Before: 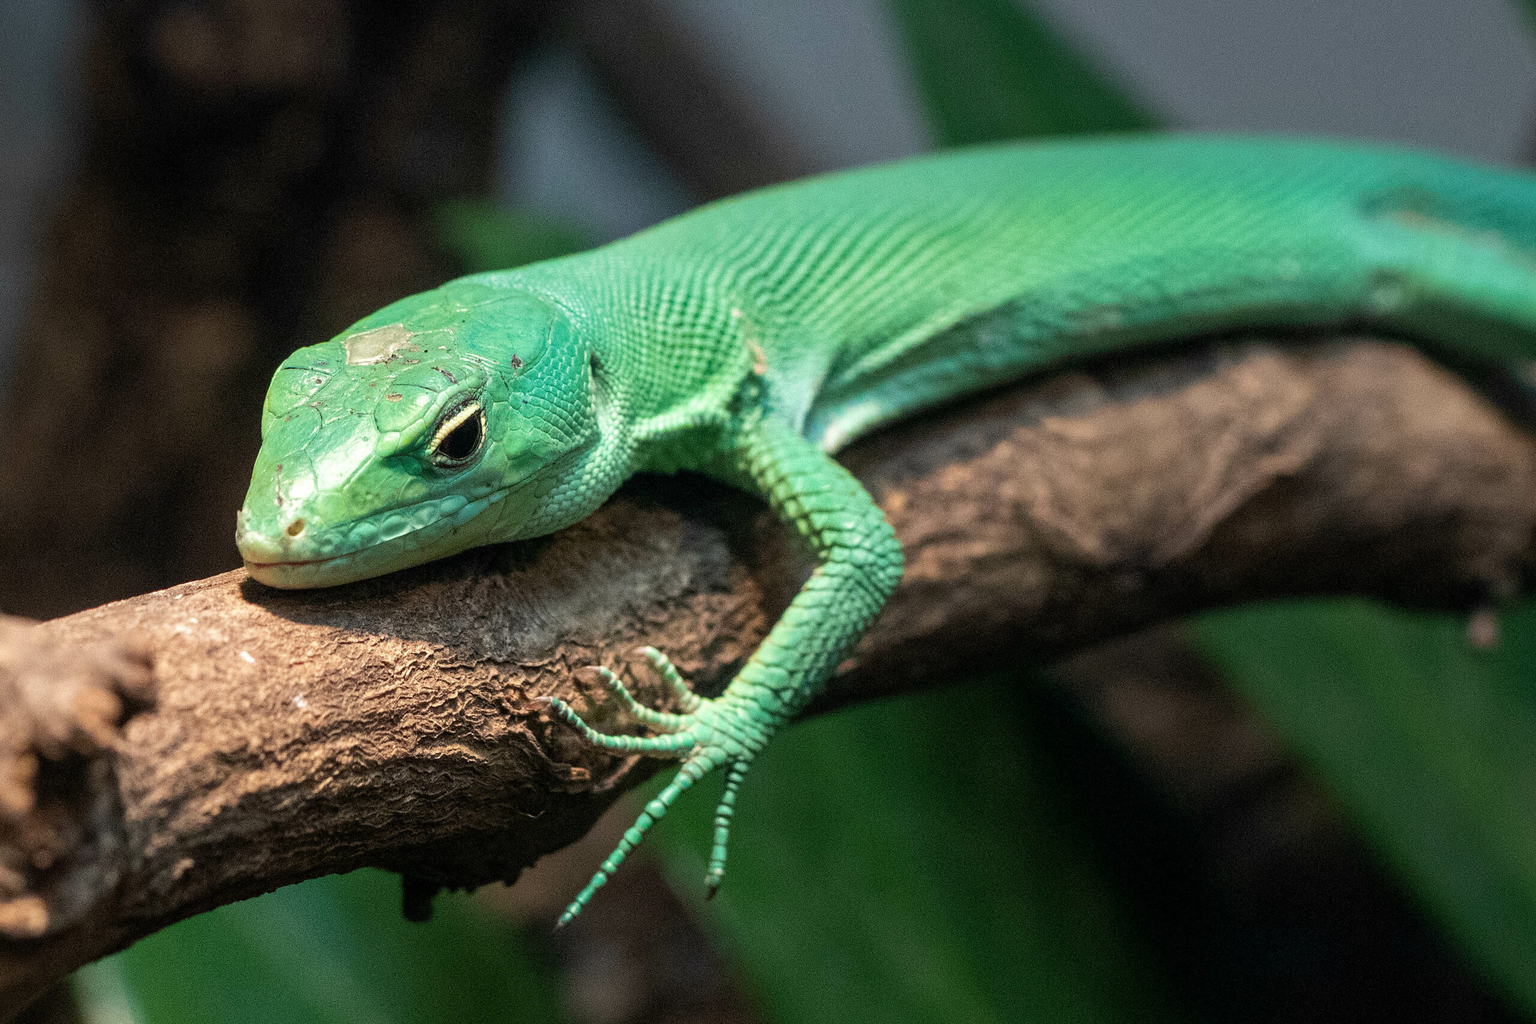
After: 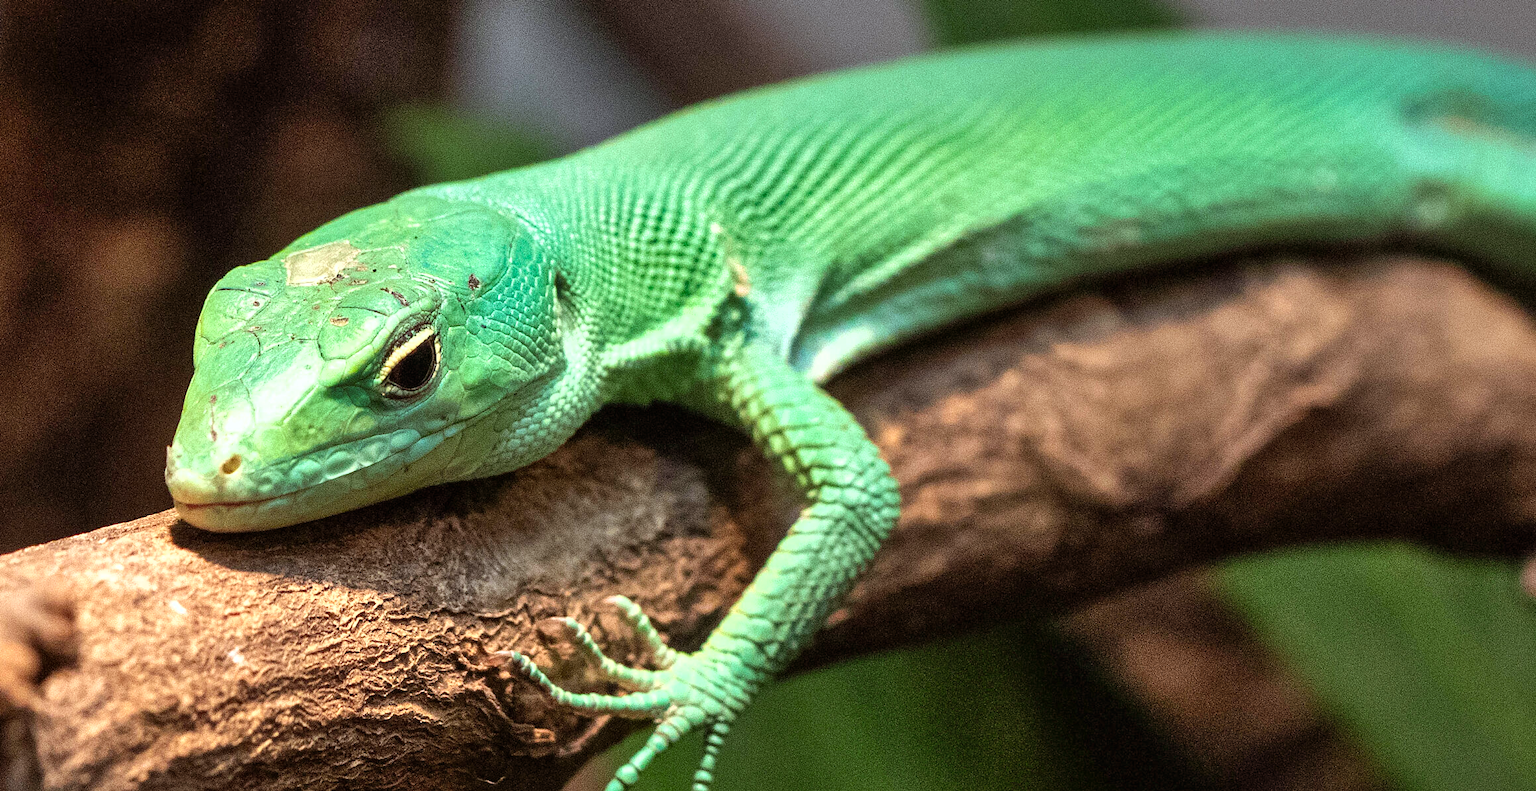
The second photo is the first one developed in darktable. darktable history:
exposure: black level correction 0, exposure 0.5 EV, compensate highlight preservation false
rgb levels: mode RGB, independent channels, levels [[0, 0.5, 1], [0, 0.521, 1], [0, 0.536, 1]]
crop: left 5.596%, top 10.314%, right 3.534%, bottom 19.395%
shadows and highlights: low approximation 0.01, soften with gaussian
